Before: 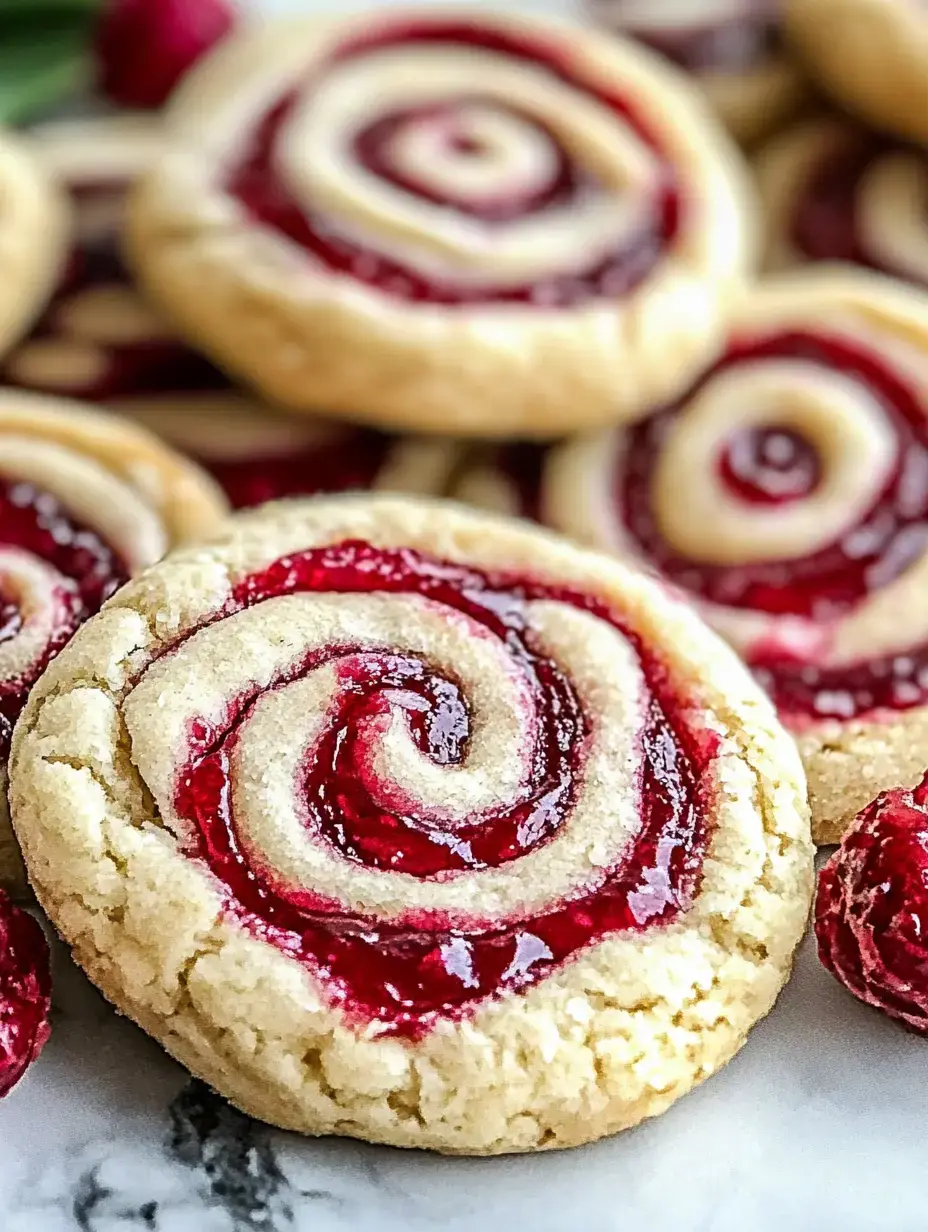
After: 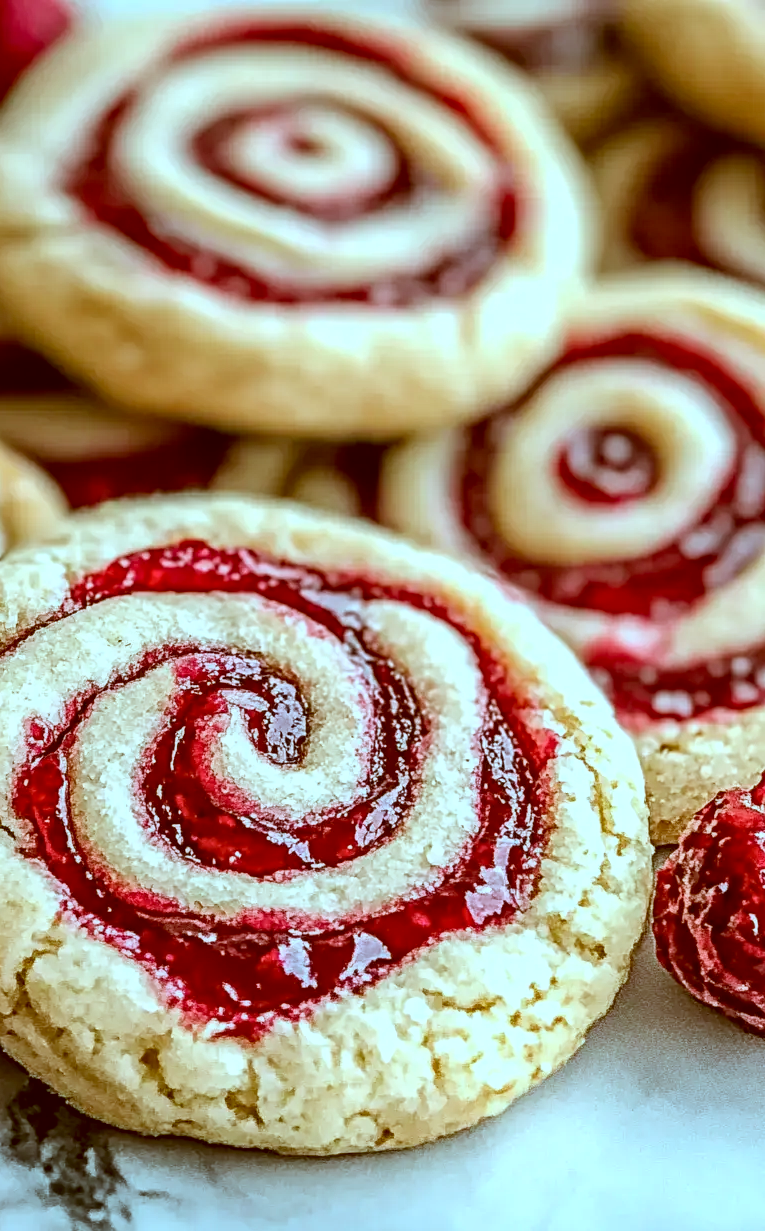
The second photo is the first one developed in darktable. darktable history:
crop: left 17.464%, bottom 0.041%
color correction: highlights a* -14, highlights b* -15.95, shadows a* 10.37, shadows b* 29.06
local contrast: on, module defaults
